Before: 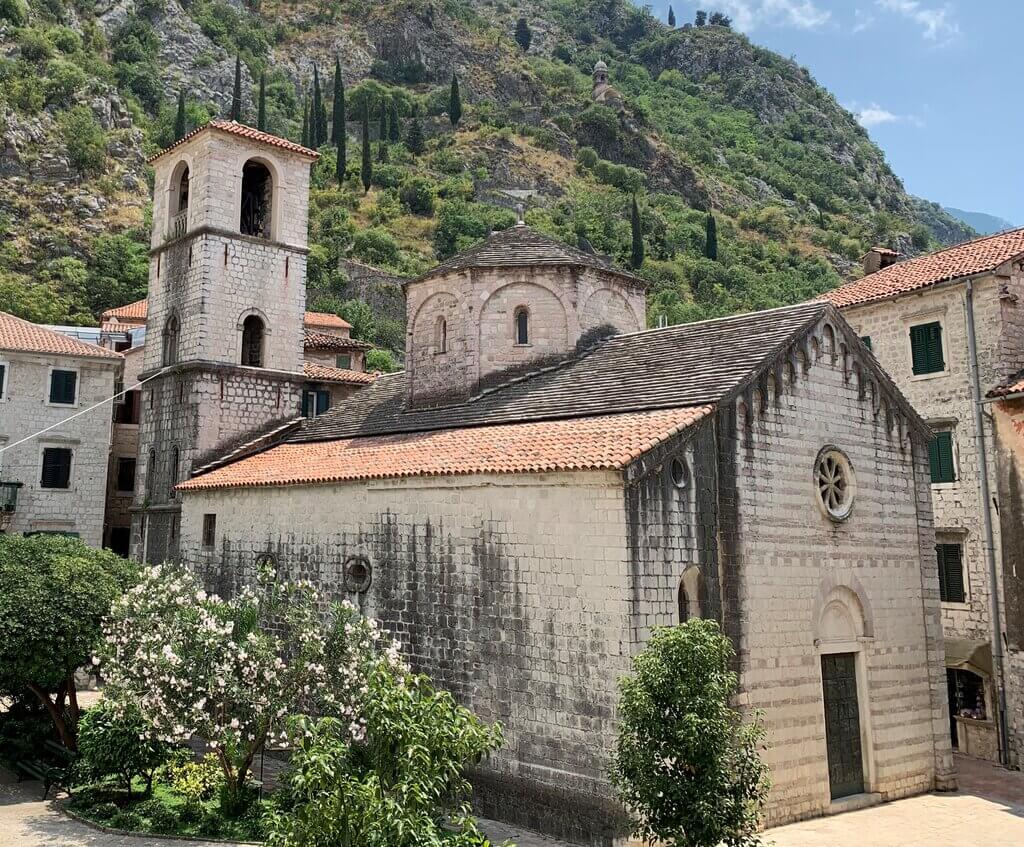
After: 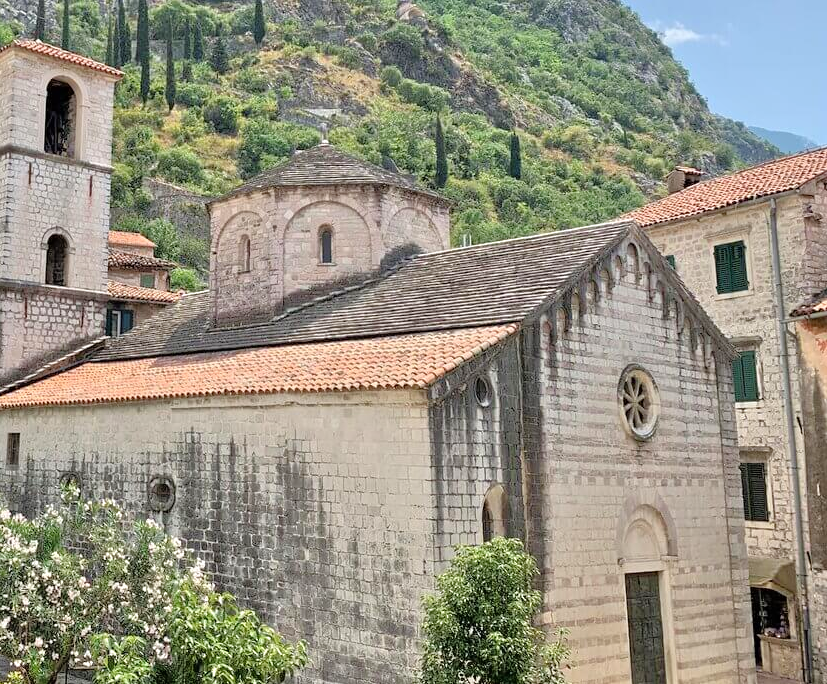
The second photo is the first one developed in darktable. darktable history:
tone equalizer: -7 EV 0.15 EV, -6 EV 0.6 EV, -5 EV 1.15 EV, -4 EV 1.33 EV, -3 EV 1.15 EV, -2 EV 0.6 EV, -1 EV 0.15 EV, mask exposure compensation -0.5 EV
crop: left 19.159%, top 9.58%, bottom 9.58%
